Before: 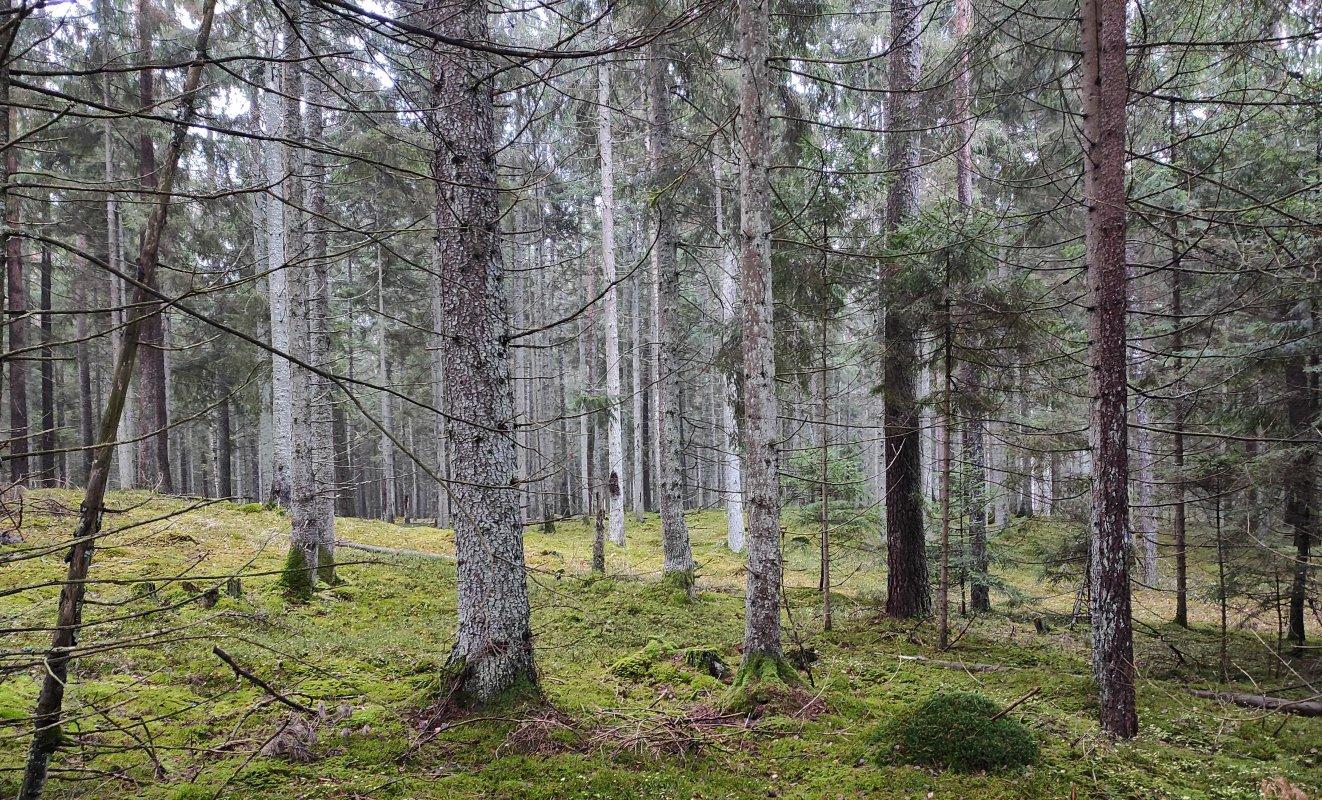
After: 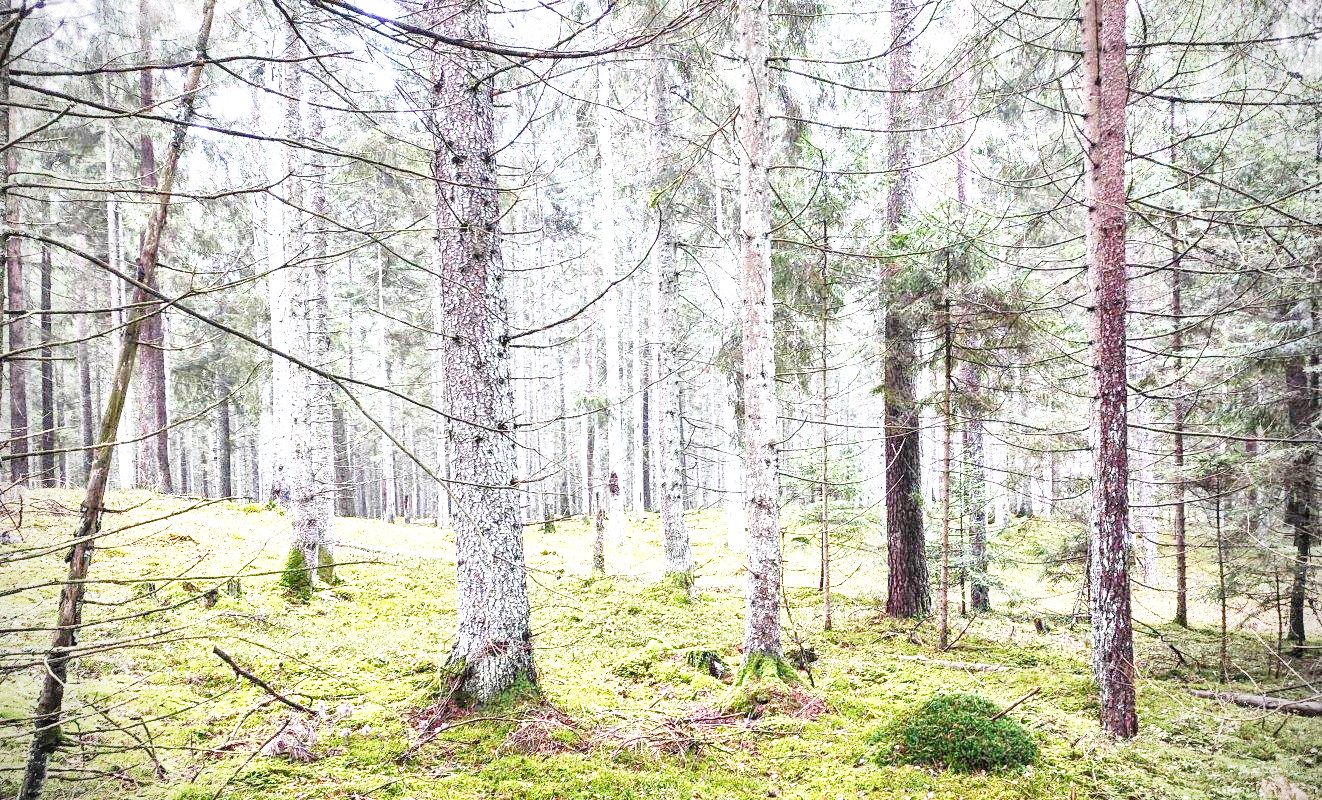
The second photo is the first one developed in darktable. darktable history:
rotate and perspective: automatic cropping original format, crop left 0, crop top 0
grain: mid-tones bias 0%
exposure: black level correction 0.001, exposure 1.719 EV, compensate exposure bias true, compensate highlight preservation false
vignetting: on, module defaults
base curve: curves: ch0 [(0, 0) (0.028, 0.03) (0.121, 0.232) (0.46, 0.748) (0.859, 0.968) (1, 1)], preserve colors none
local contrast: on, module defaults
